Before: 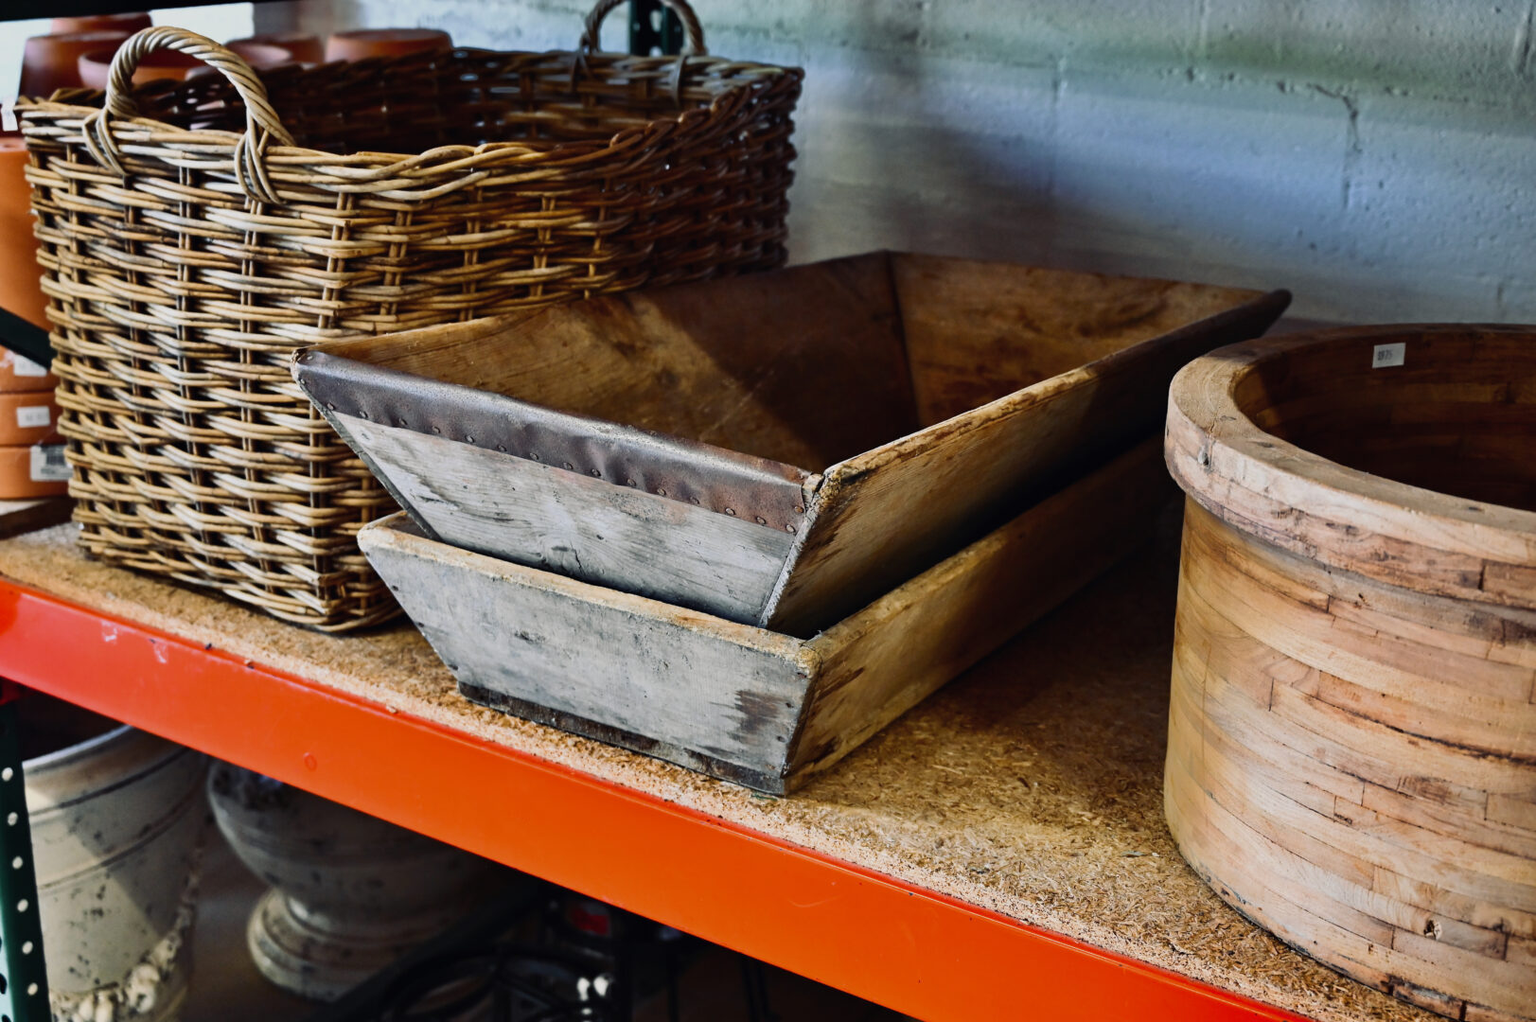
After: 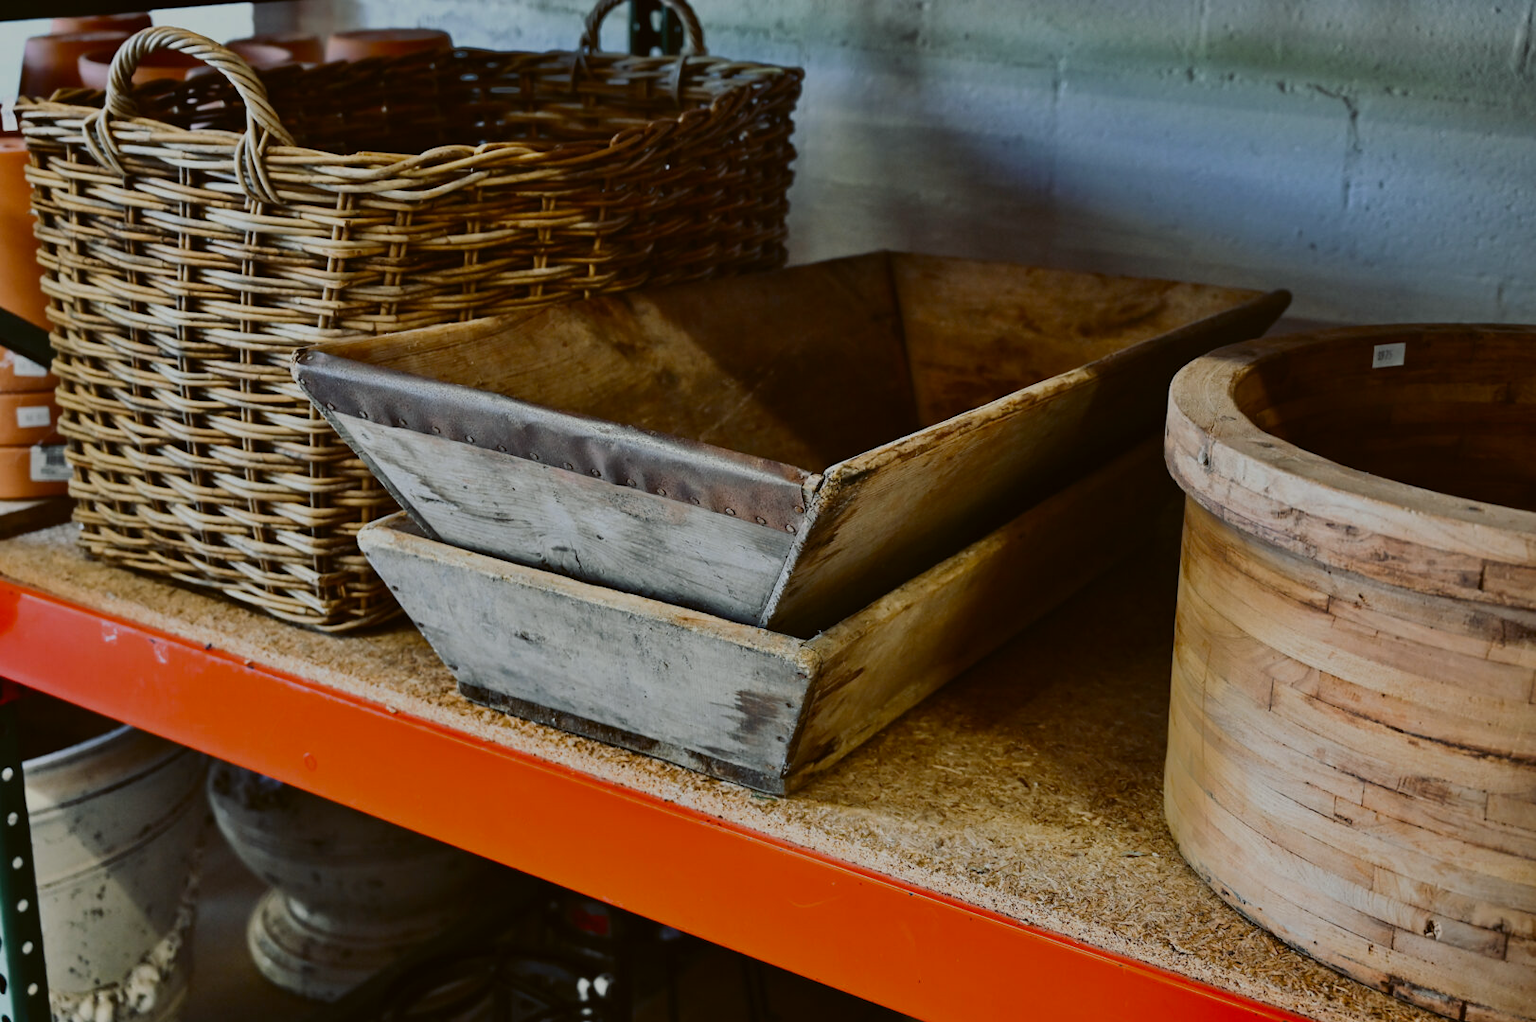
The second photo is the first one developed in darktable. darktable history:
exposure: exposure -0.492 EV, compensate highlight preservation false
color balance: lift [1.004, 1.002, 1.002, 0.998], gamma [1, 1.007, 1.002, 0.993], gain [1, 0.977, 1.013, 1.023], contrast -3.64%
